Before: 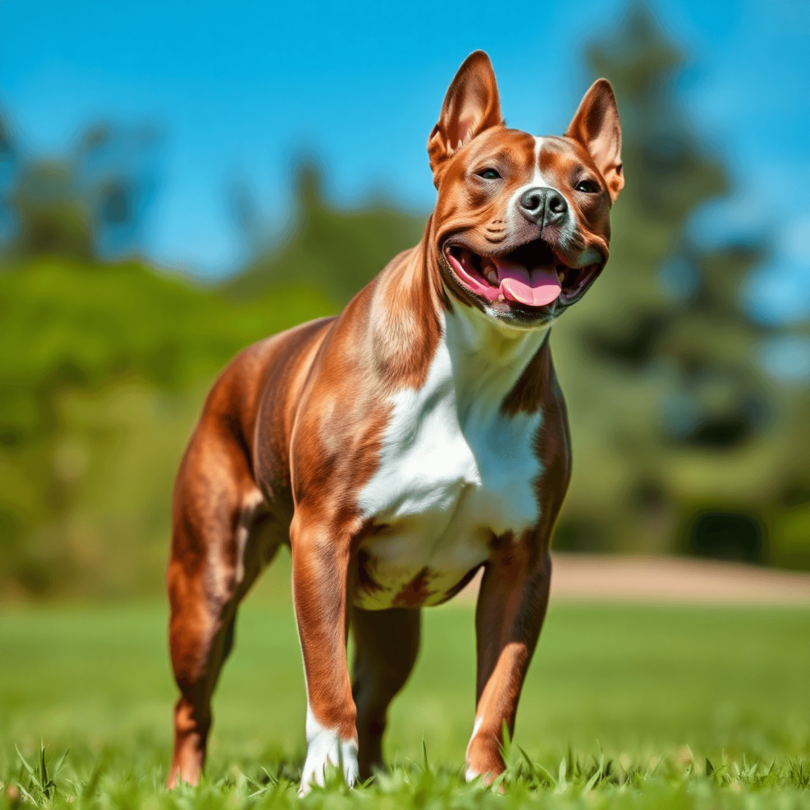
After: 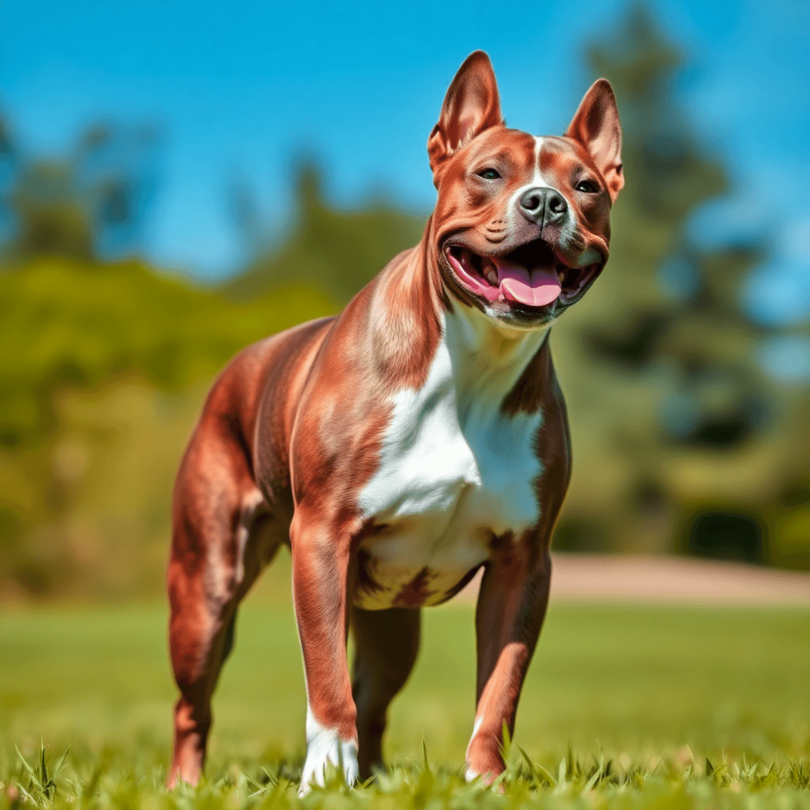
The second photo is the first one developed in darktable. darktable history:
tone equalizer: -8 EV -1.84 EV, -7 EV -1.16 EV, -6 EV -1.62 EV, smoothing diameter 25%, edges refinement/feathering 10, preserve details guided filter
color zones: curves: ch1 [(0, 0.469) (0.072, 0.457) (0.243, 0.494) (0.429, 0.5) (0.571, 0.5) (0.714, 0.5) (0.857, 0.5) (1, 0.469)]; ch2 [(0, 0.499) (0.143, 0.467) (0.242, 0.436) (0.429, 0.493) (0.571, 0.5) (0.714, 0.5) (0.857, 0.5) (1, 0.499)]
